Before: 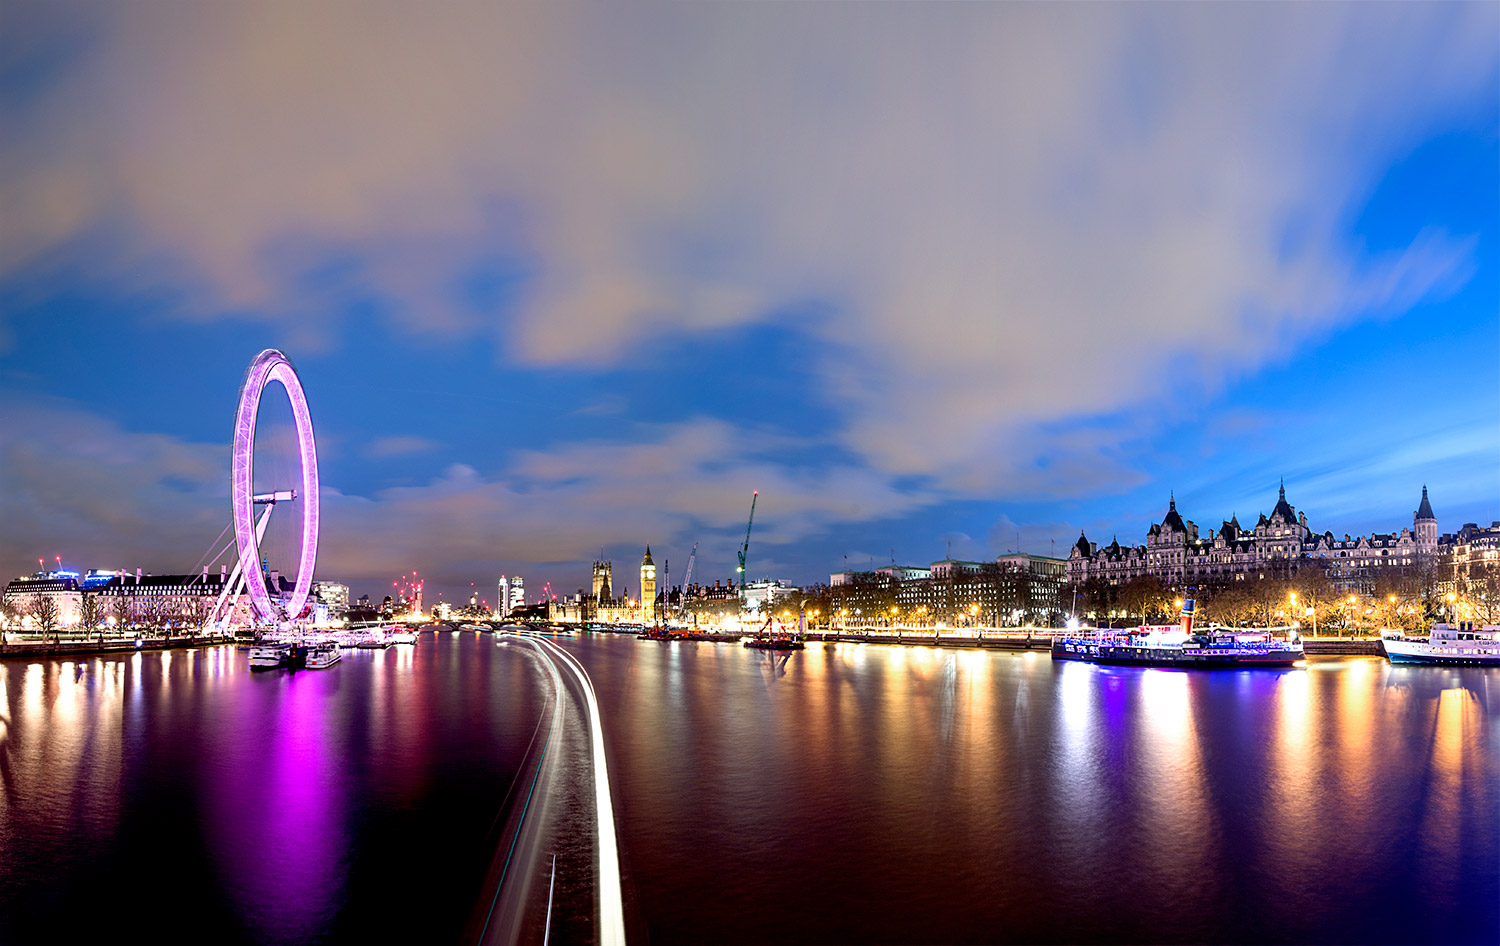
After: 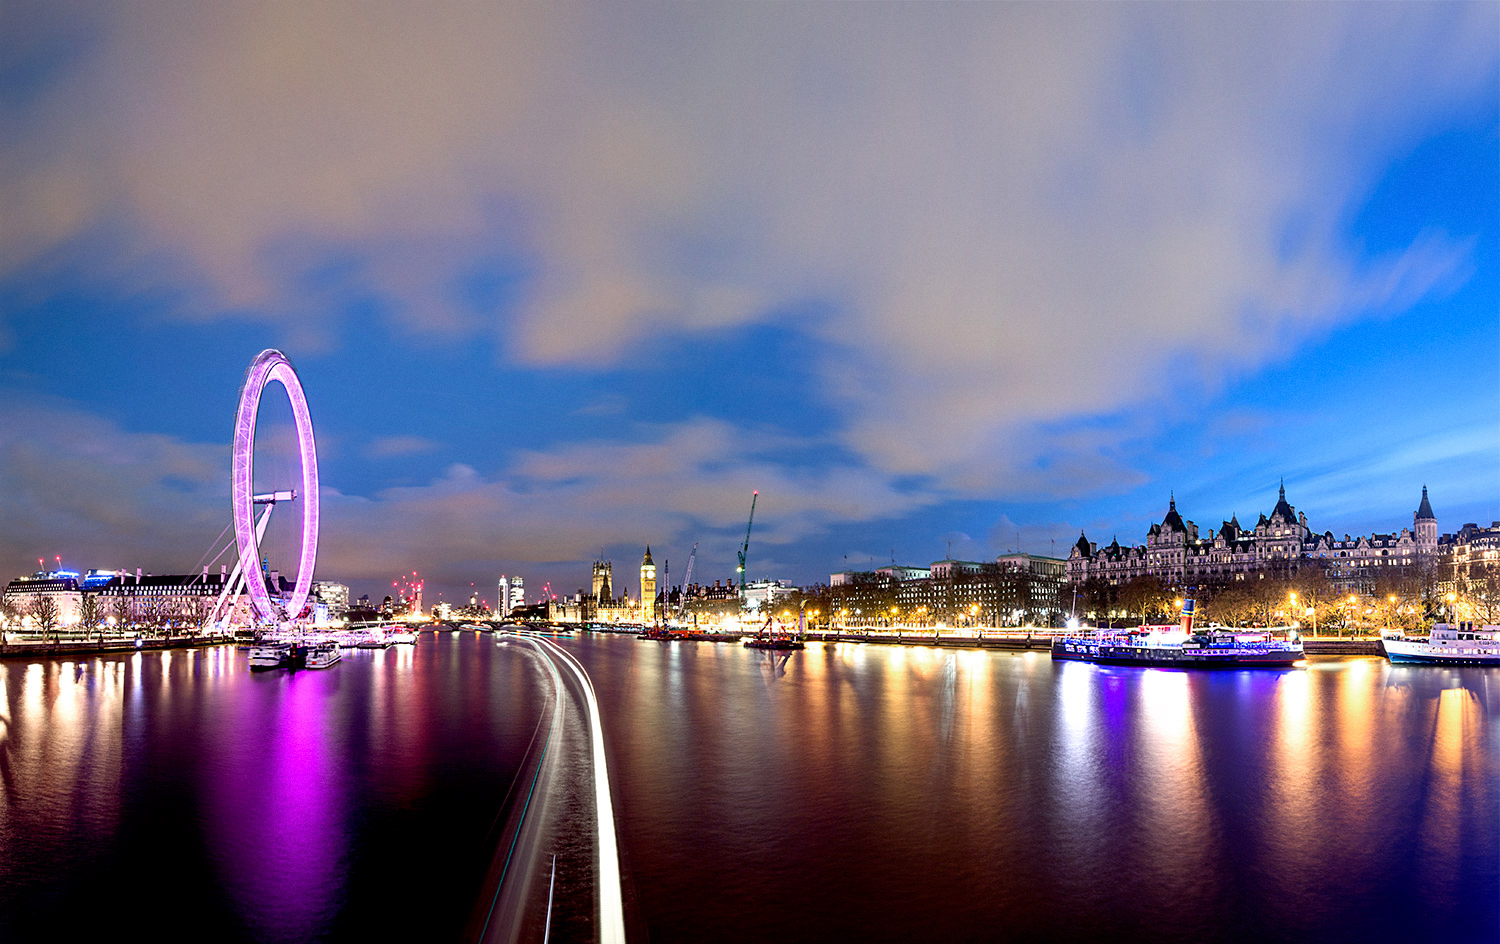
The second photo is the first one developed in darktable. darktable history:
crop: top 0.05%, bottom 0.098%
grain: coarseness 0.09 ISO, strength 10%
